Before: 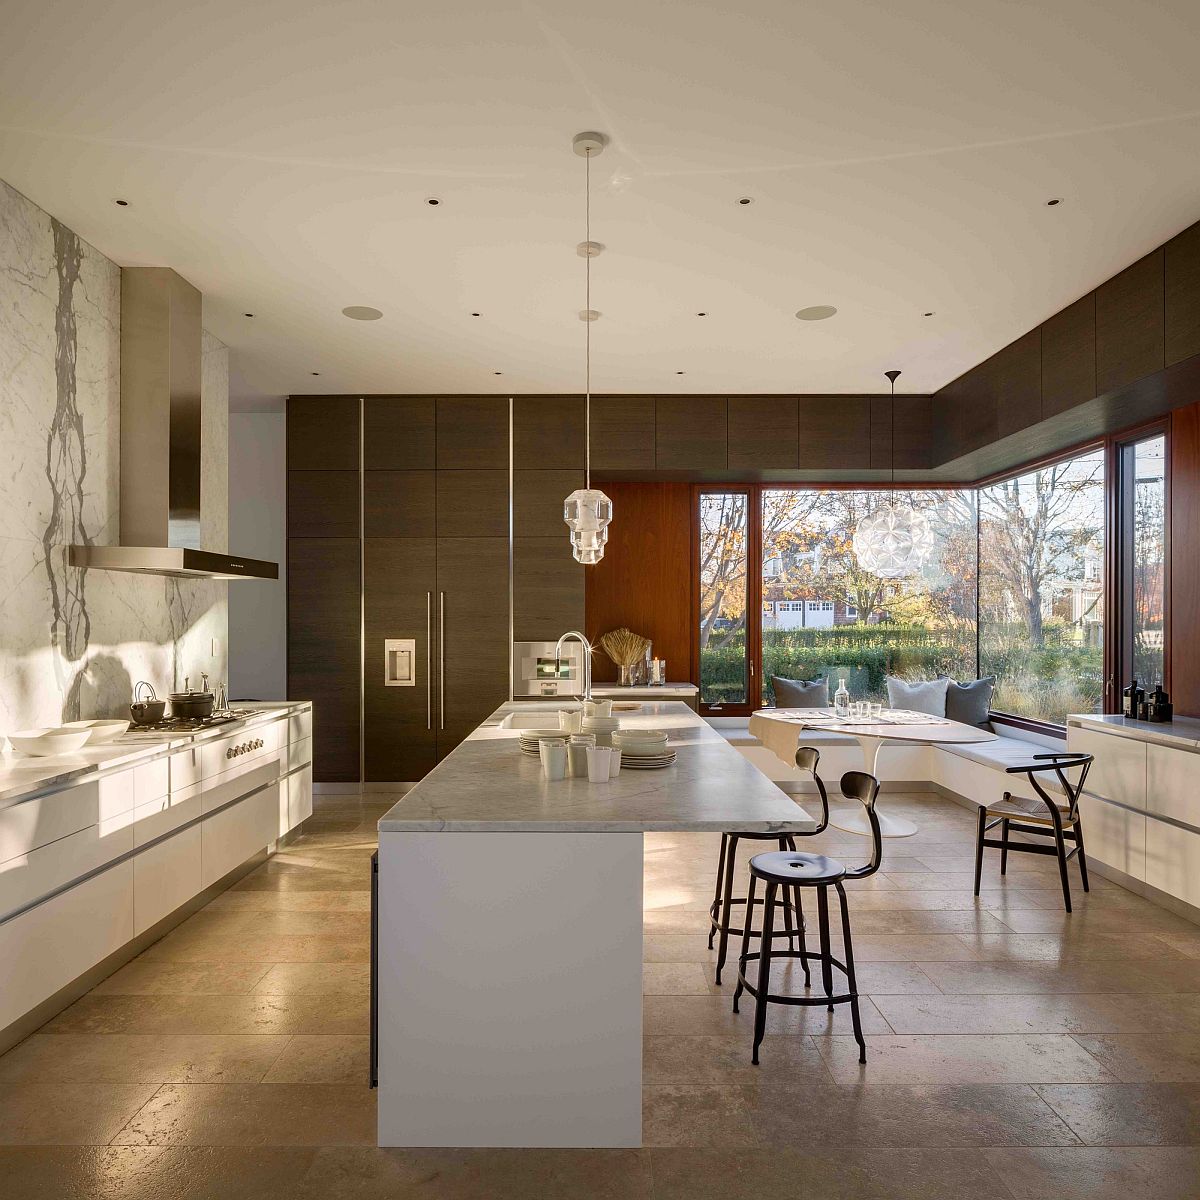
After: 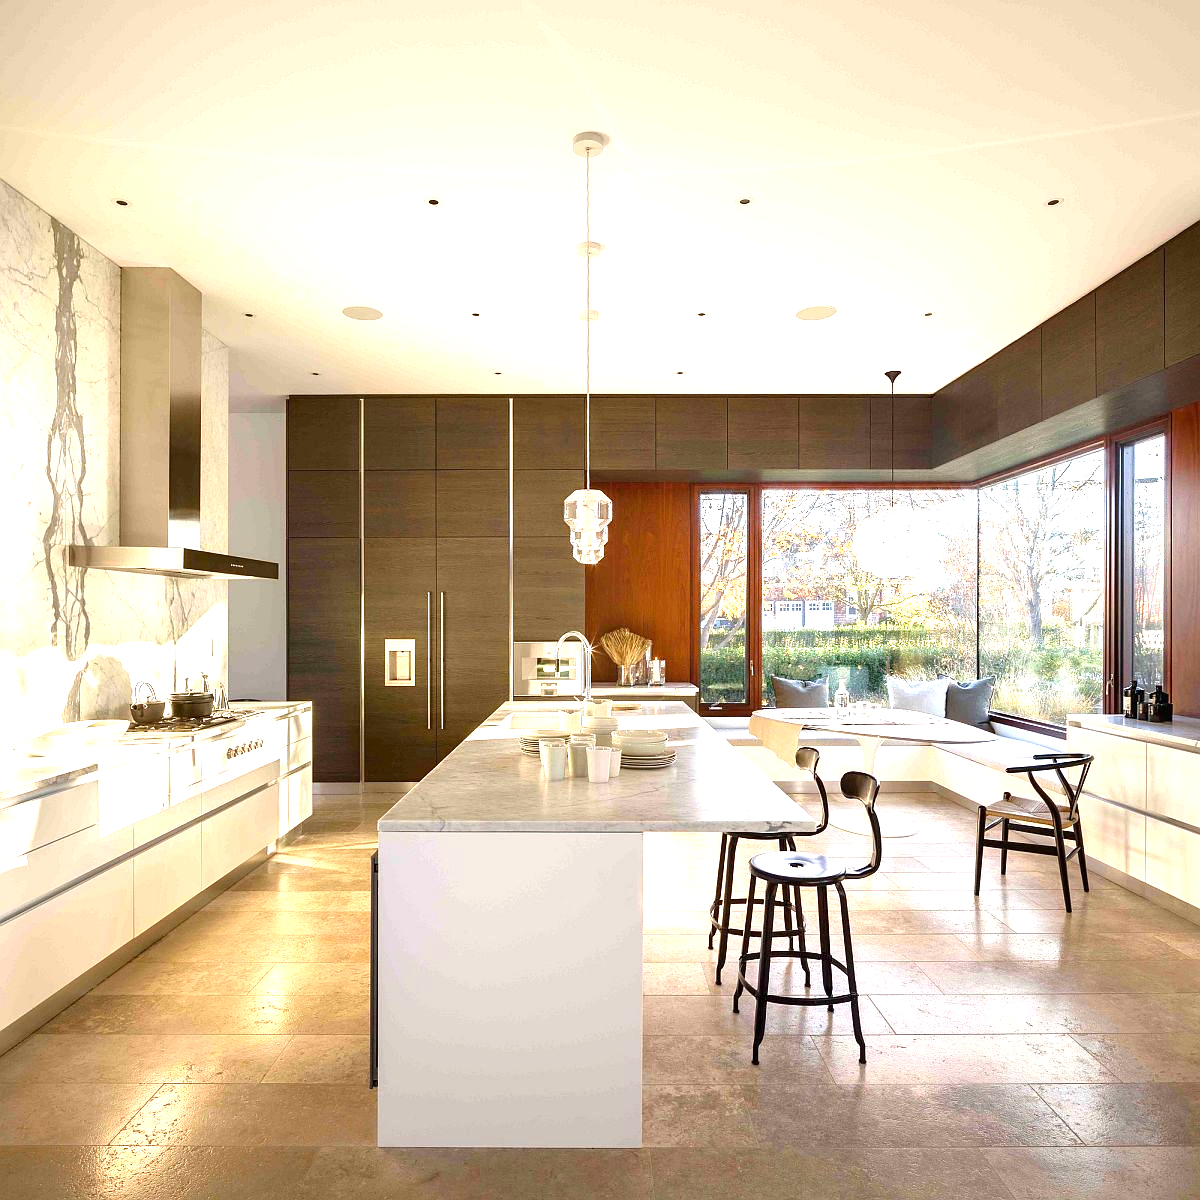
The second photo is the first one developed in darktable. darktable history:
exposure: exposure 1.256 EV, compensate highlight preservation false
levels: black 0.09%, levels [0, 0.476, 0.951]
